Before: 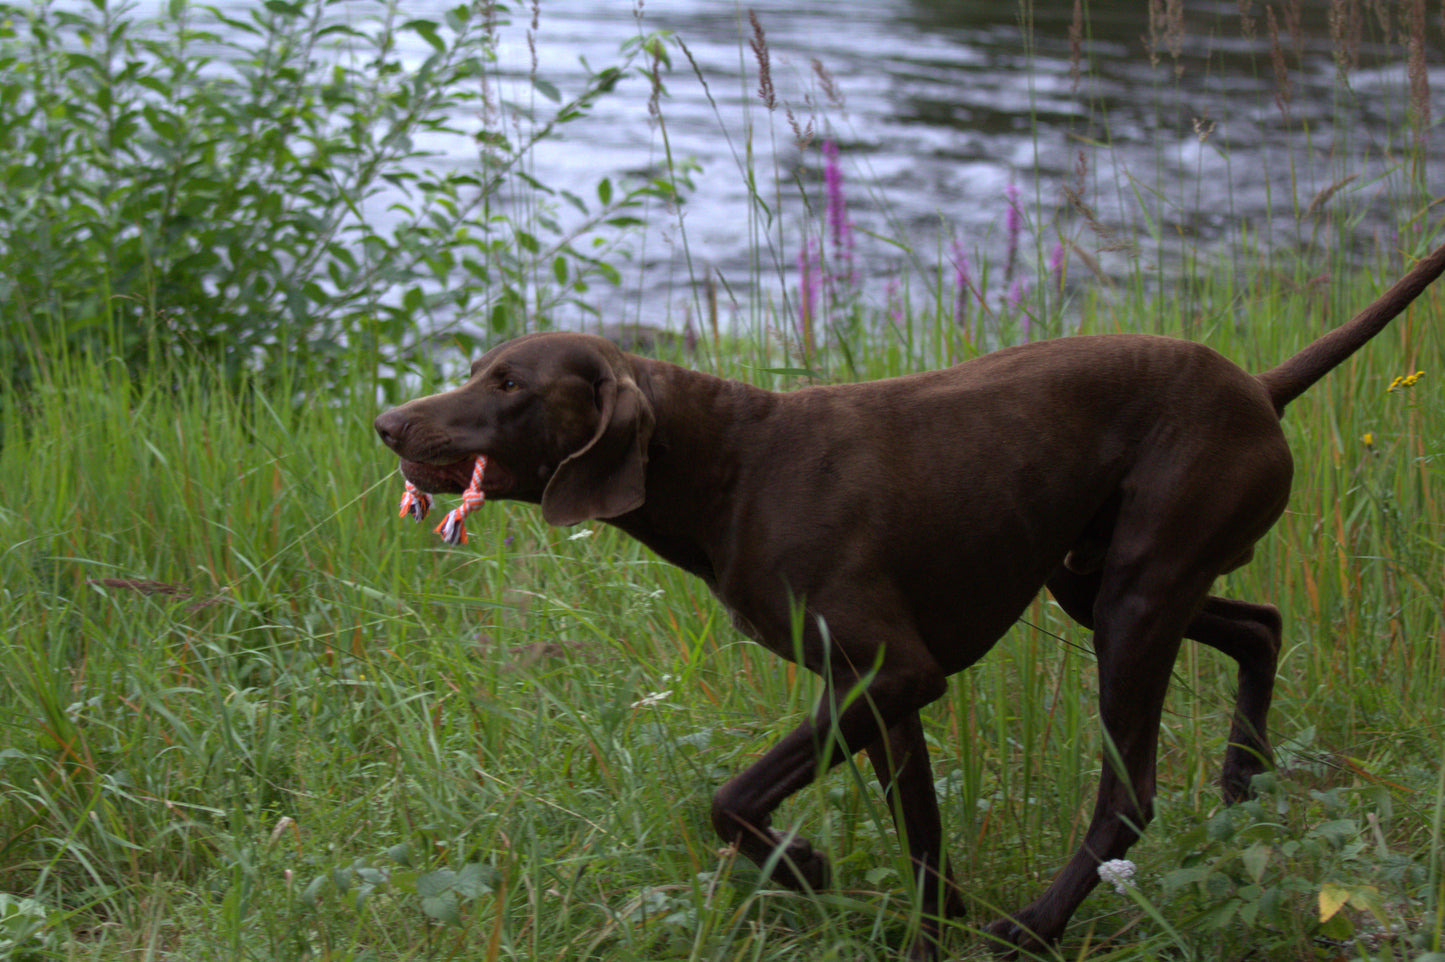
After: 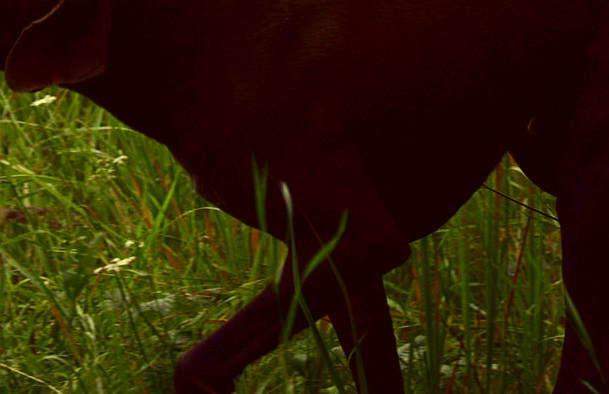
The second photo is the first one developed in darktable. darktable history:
sharpen: amount 0.2
contrast brightness saturation: contrast 0.24, brightness -0.24, saturation 0.14
color correction: highlights a* -0.482, highlights b* 40, shadows a* 9.8, shadows b* -0.161
crop: left 37.221%, top 45.169%, right 20.63%, bottom 13.777%
exposure: exposure 0.161 EV, compensate highlight preservation false
